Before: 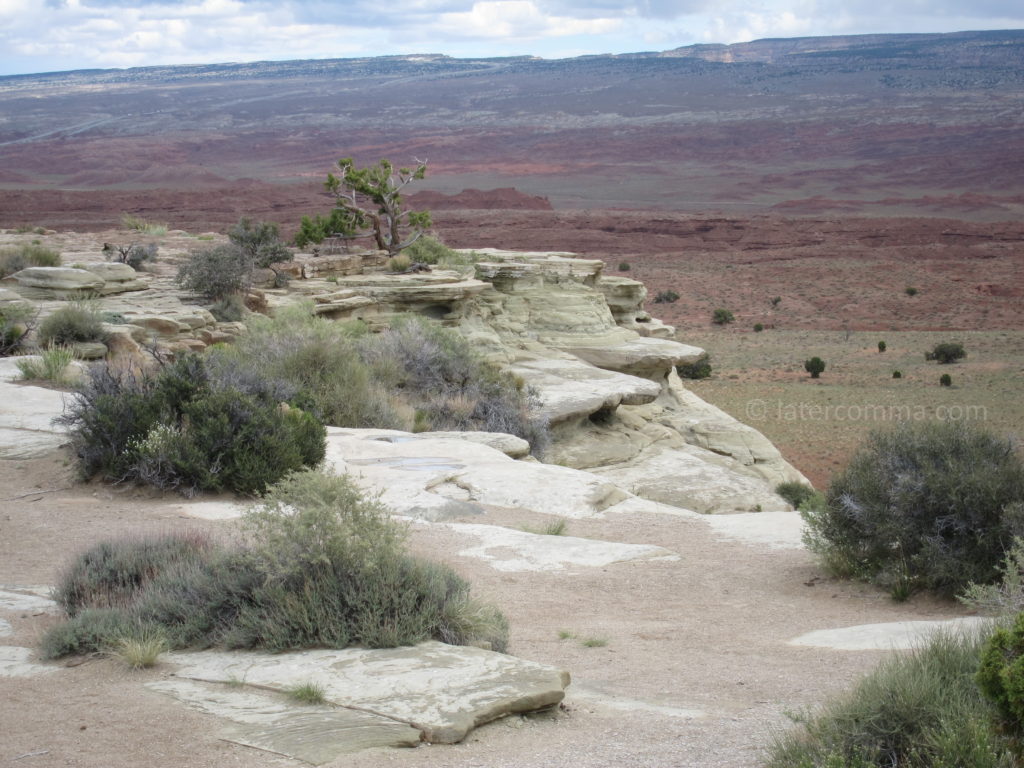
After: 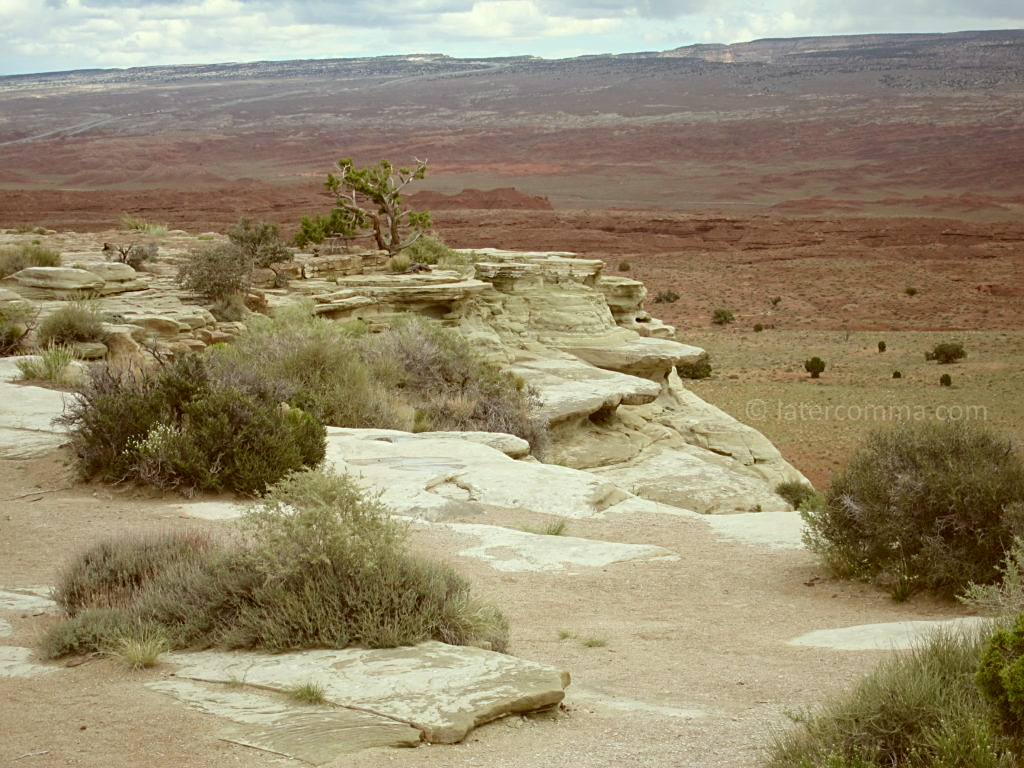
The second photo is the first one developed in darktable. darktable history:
color correction: highlights a* -6.15, highlights b* 9.17, shadows a* 10.6, shadows b* 23.8
sharpen: on, module defaults
